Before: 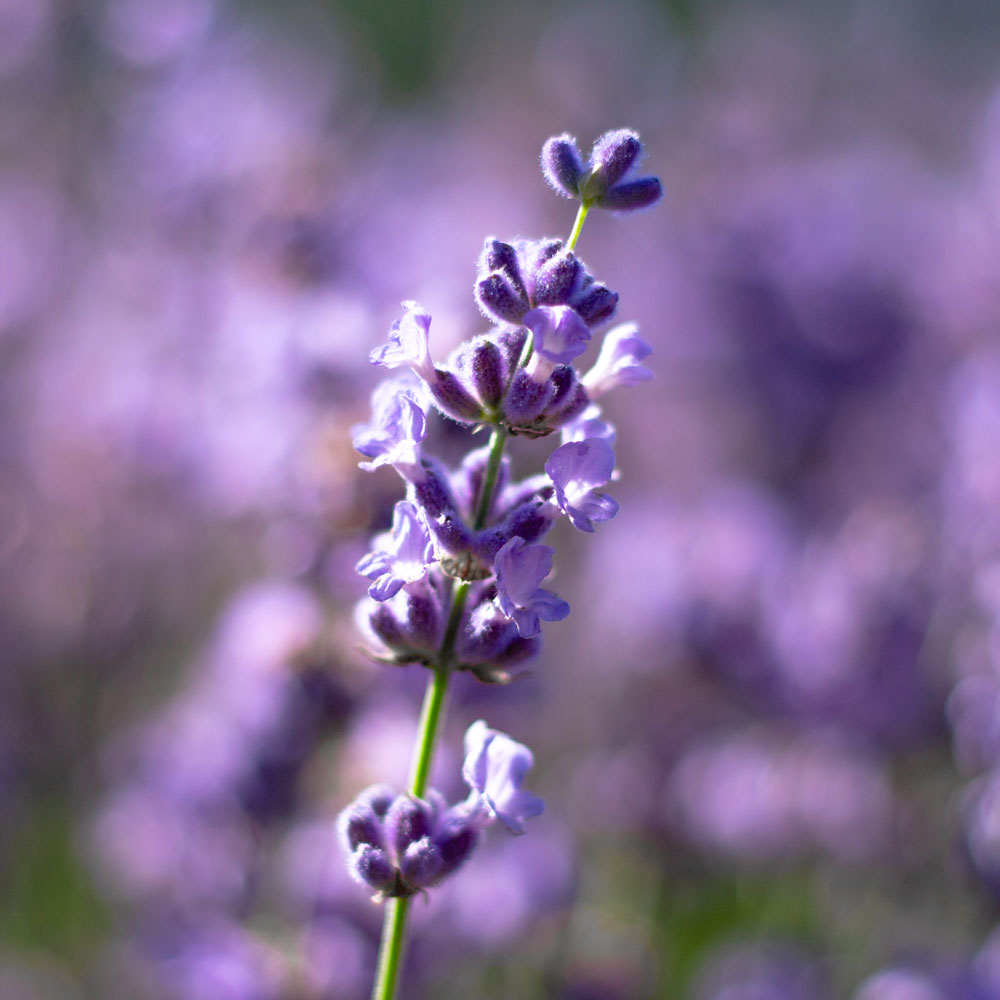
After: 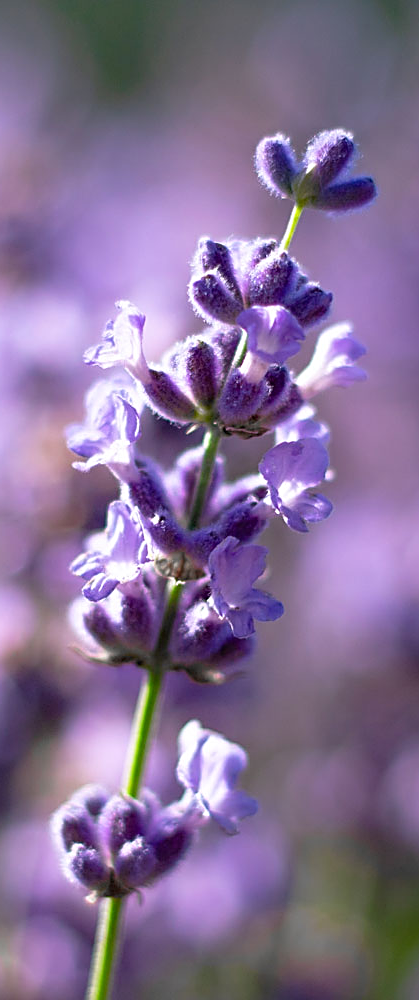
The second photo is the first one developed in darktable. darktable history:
crop: left 28.603%, right 29.457%
sharpen: on, module defaults
